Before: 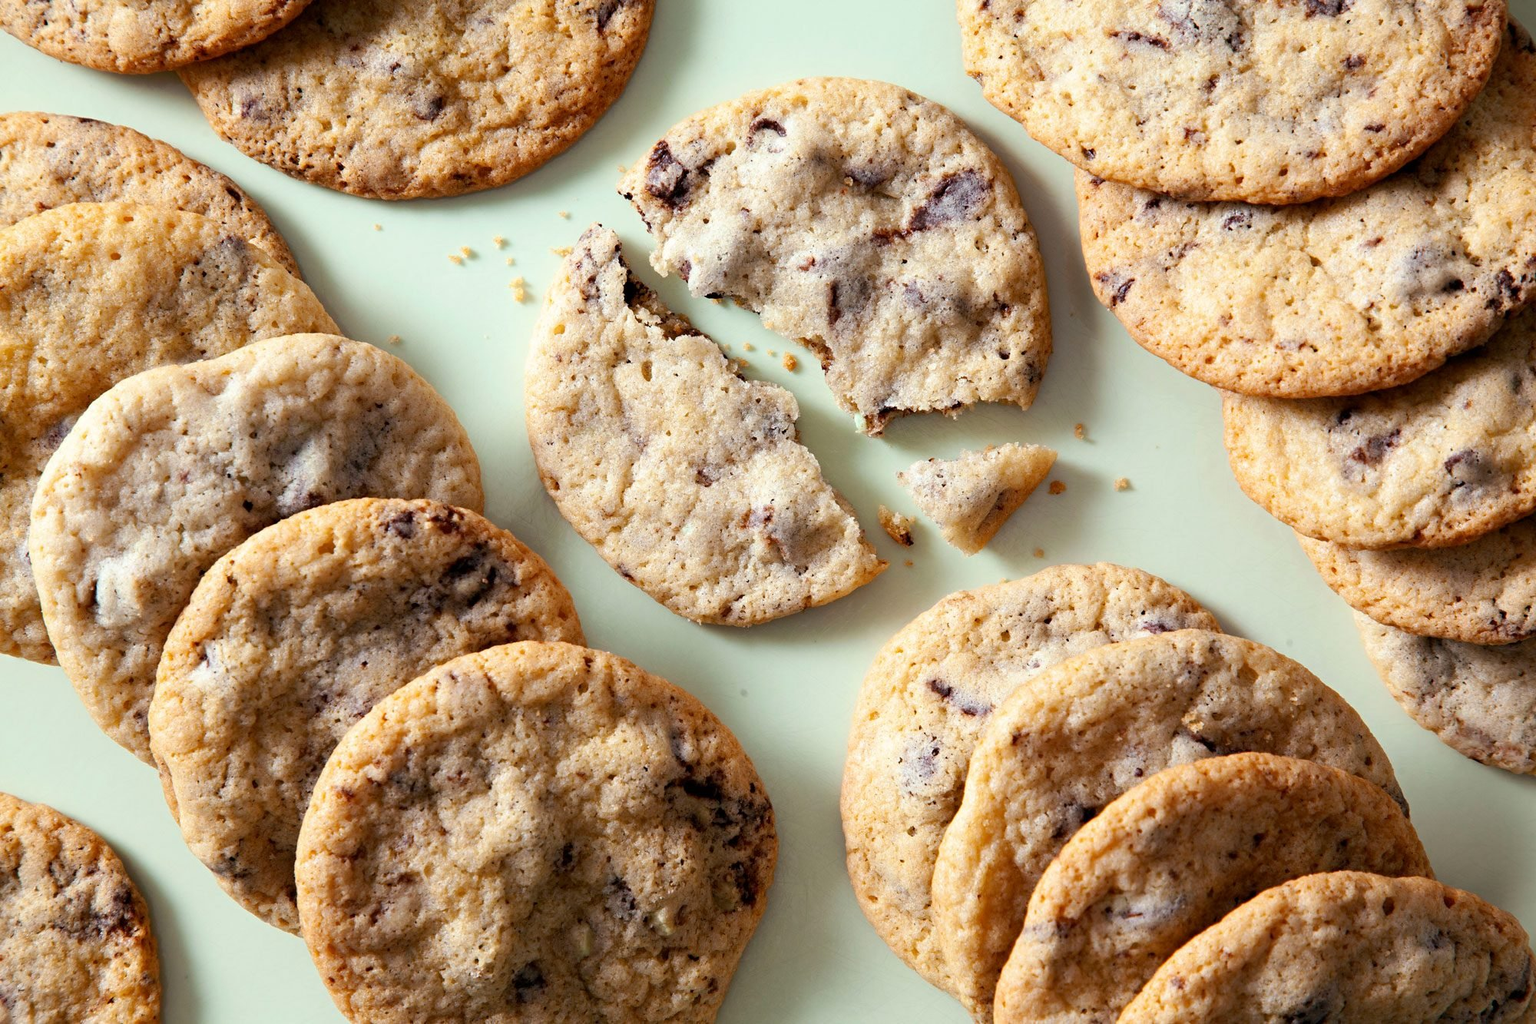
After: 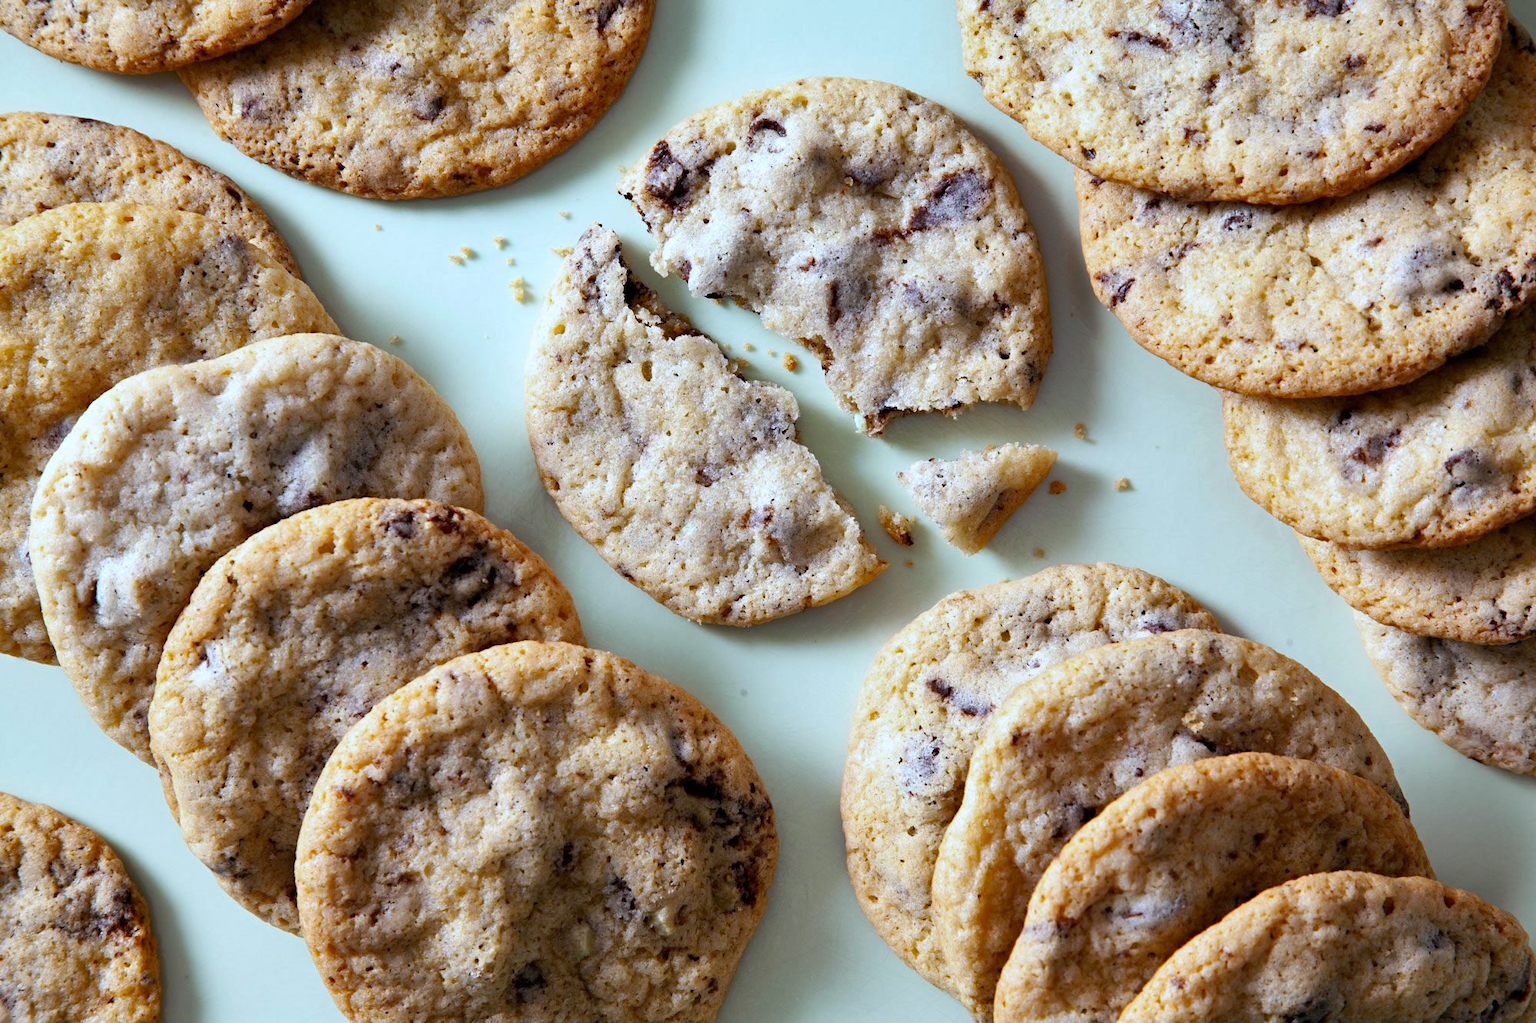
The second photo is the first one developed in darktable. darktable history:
shadows and highlights: shadows 25, highlights -48, soften with gaussian
white balance: red 0.926, green 1.003, blue 1.133
